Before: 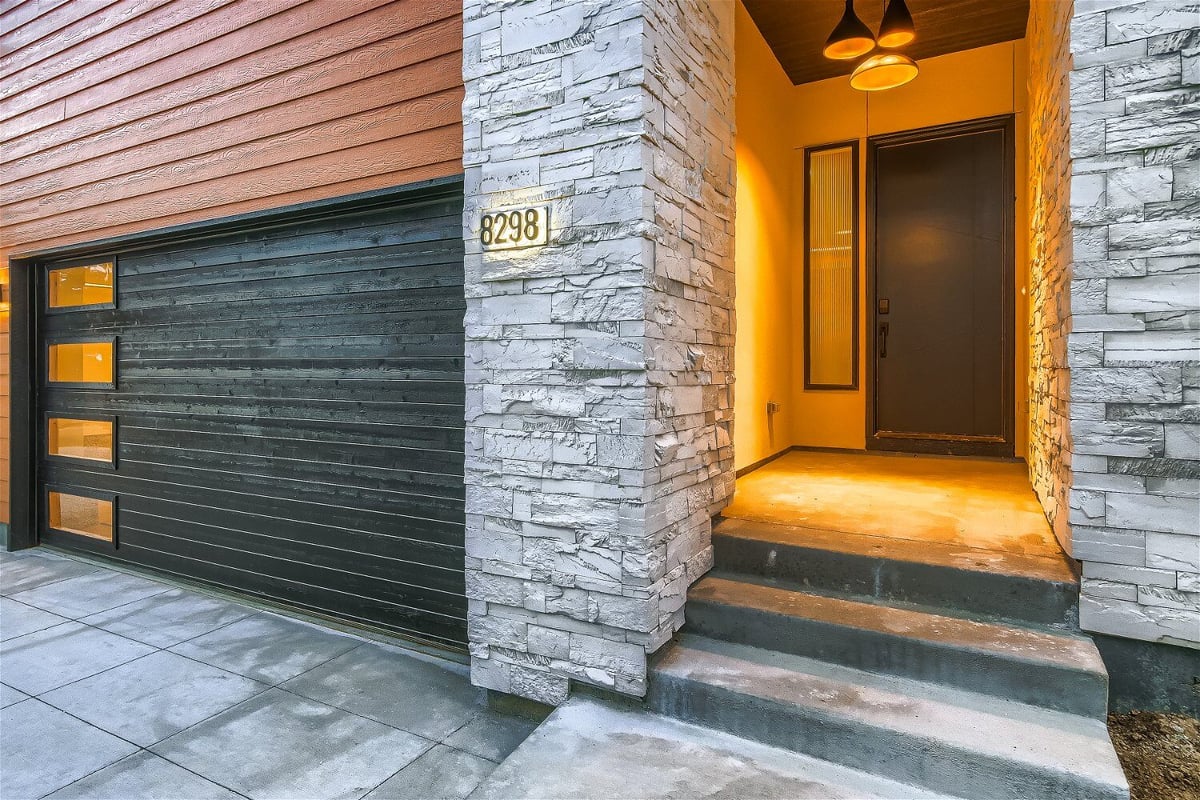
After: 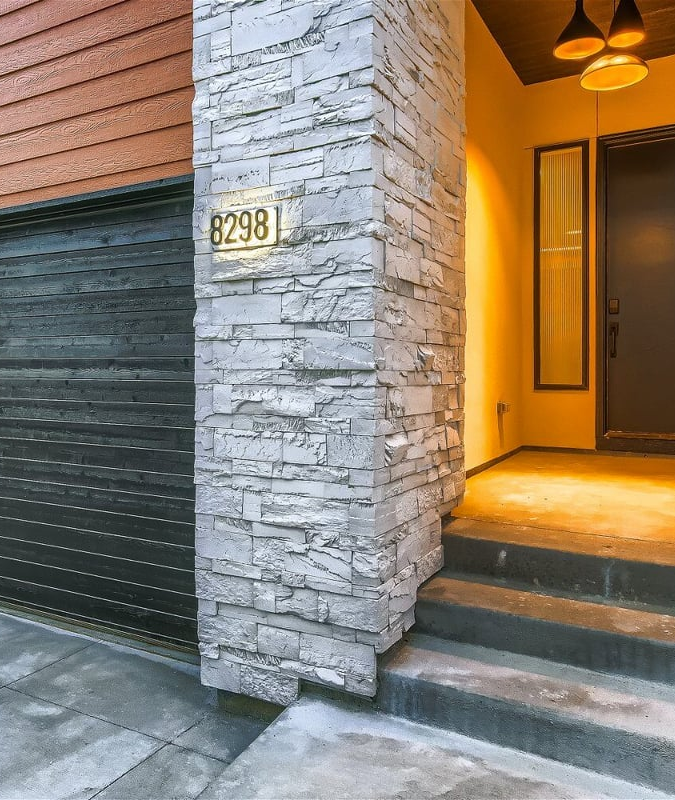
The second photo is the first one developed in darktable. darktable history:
crop and rotate: left 22.516%, right 21.234%
shadows and highlights: radius 337.17, shadows 29.01, soften with gaussian
